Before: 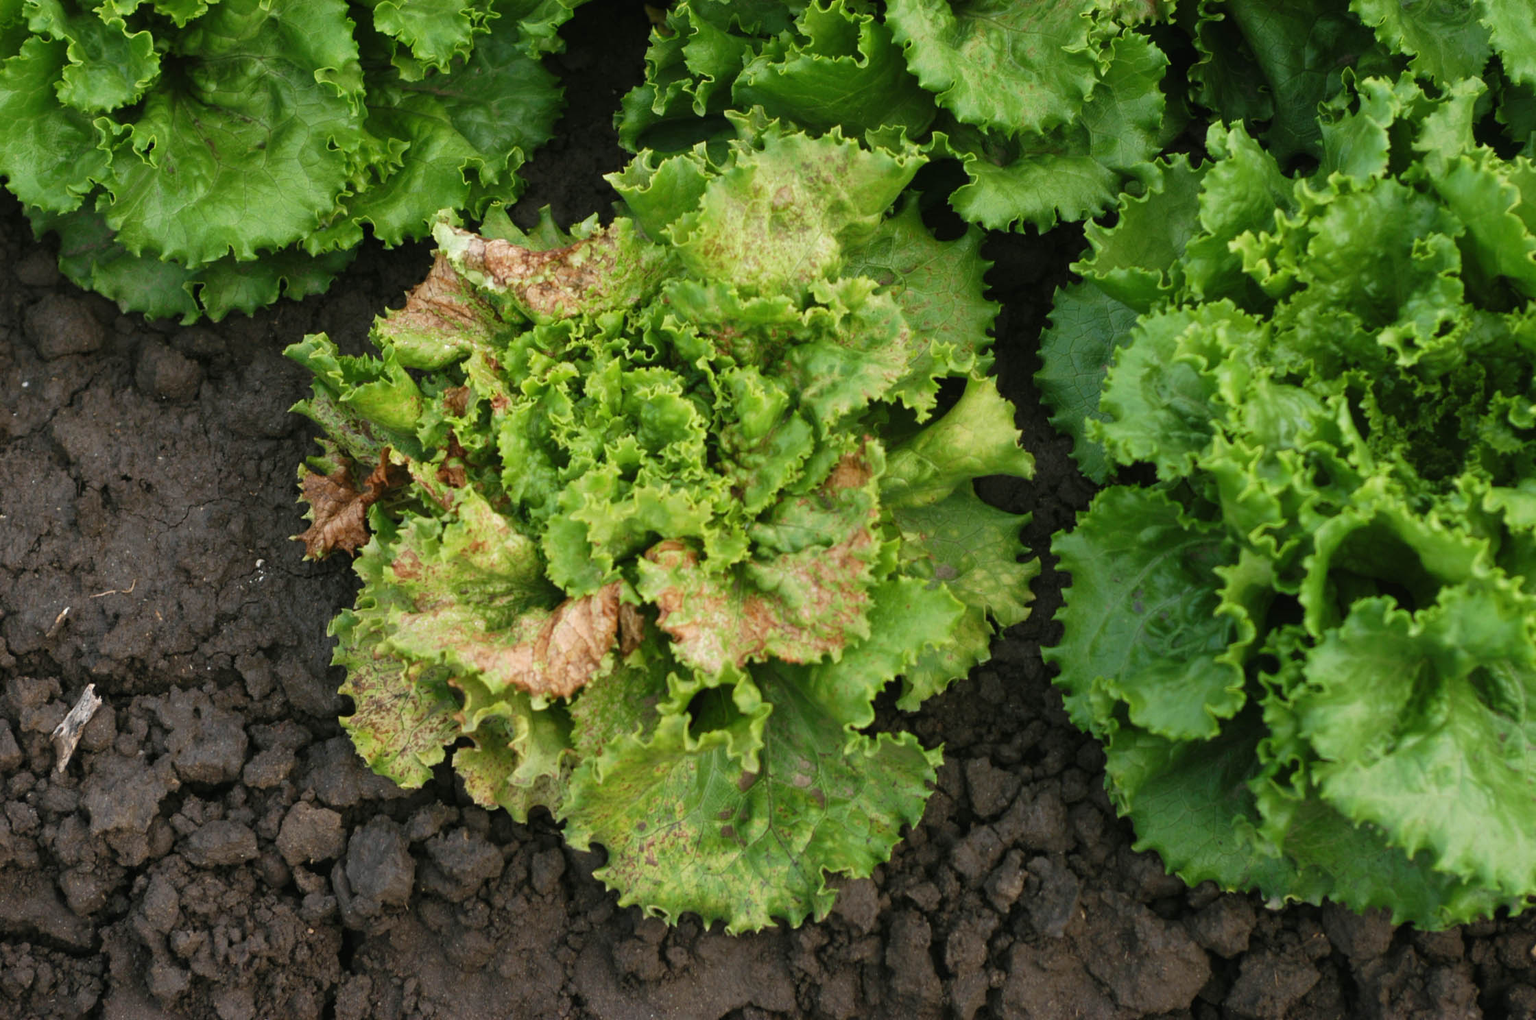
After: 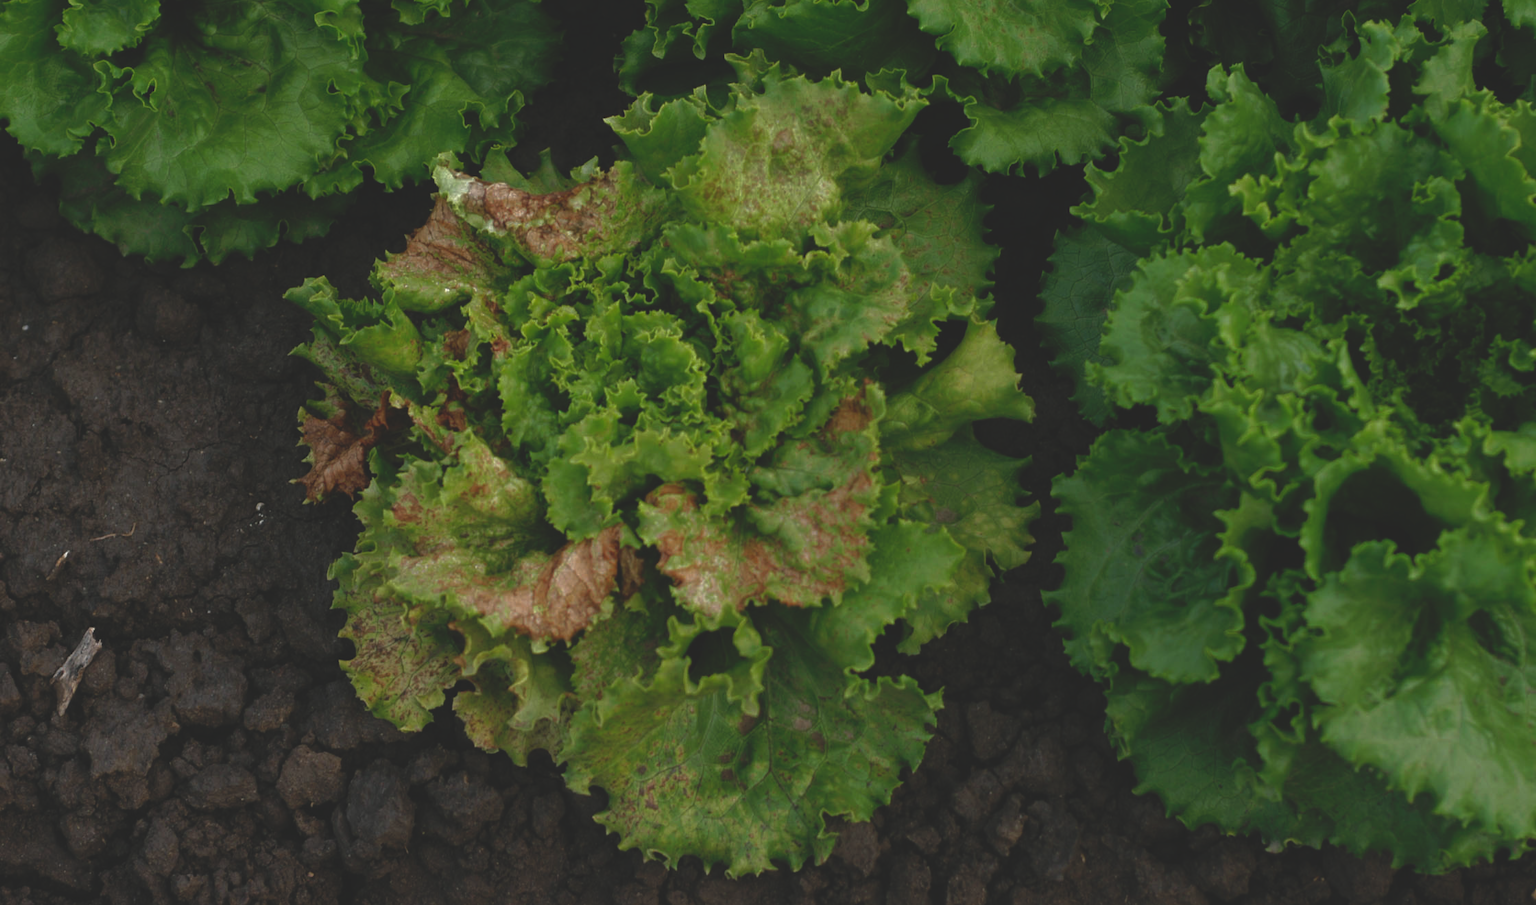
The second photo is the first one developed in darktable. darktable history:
base curve: curves: ch0 [(0, 0) (0.826, 0.587) (1, 1)]
tone equalizer: on, module defaults
rgb curve: curves: ch0 [(0, 0.186) (0.314, 0.284) (0.775, 0.708) (1, 1)], compensate middle gray true, preserve colors none
crop and rotate: top 5.609%, bottom 5.609%
